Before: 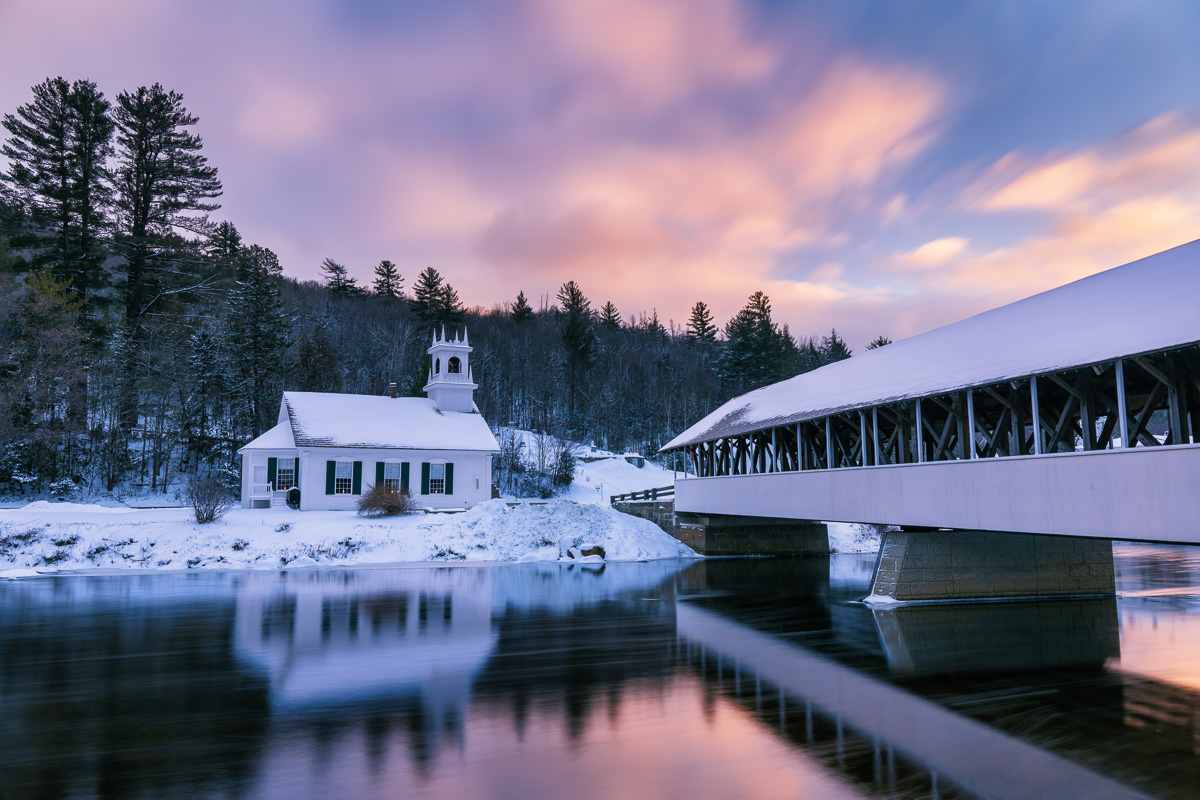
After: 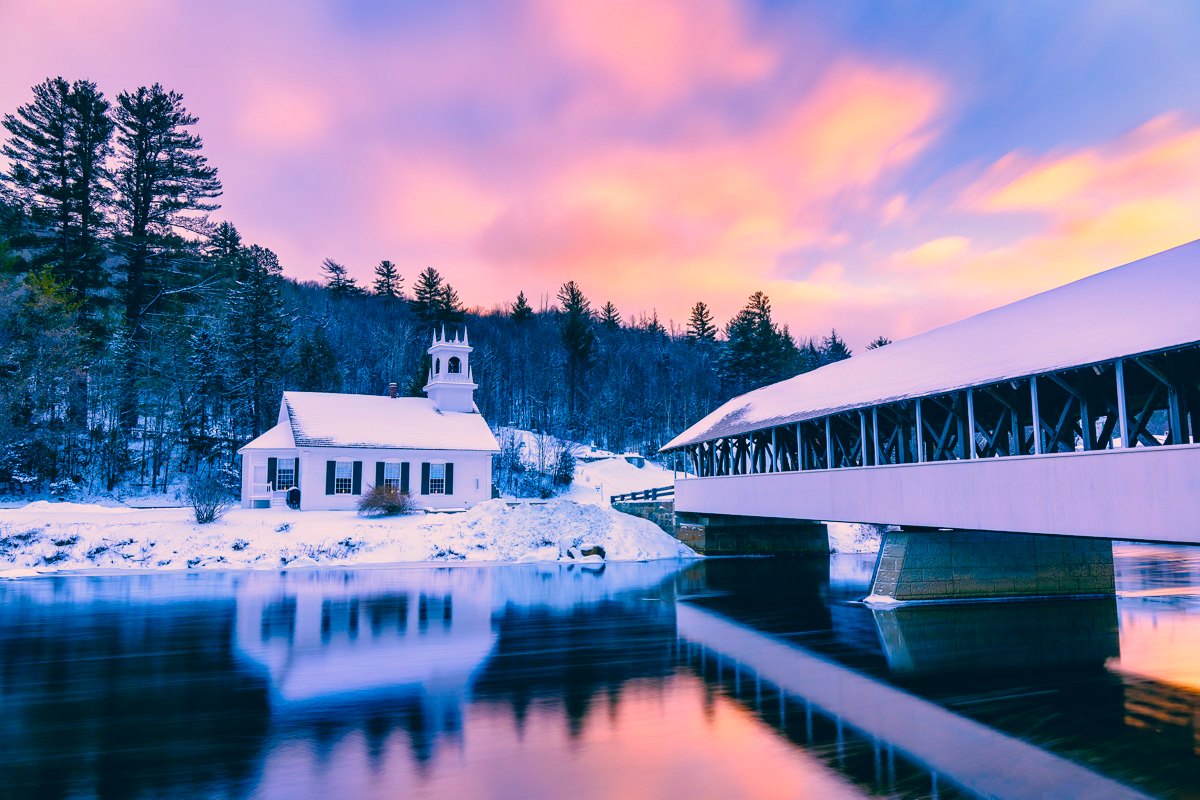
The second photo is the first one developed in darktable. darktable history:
color correction: highlights a* 10.29, highlights b* 14.45, shadows a* -9.67, shadows b* -14.89
color balance rgb: linear chroma grading › global chroma 41.382%, perceptual saturation grading › global saturation 25.387%
tone curve: curves: ch0 [(0.001, 0.029) (0.084, 0.074) (0.162, 0.165) (0.304, 0.382) (0.466, 0.576) (0.654, 0.741) (0.848, 0.906) (0.984, 0.963)]; ch1 [(0, 0) (0.34, 0.235) (0.46, 0.46) (0.515, 0.502) (0.553, 0.567) (0.764, 0.815) (1, 1)]; ch2 [(0, 0) (0.44, 0.458) (0.479, 0.492) (0.524, 0.507) (0.547, 0.579) (0.673, 0.712) (1, 1)], preserve colors none
